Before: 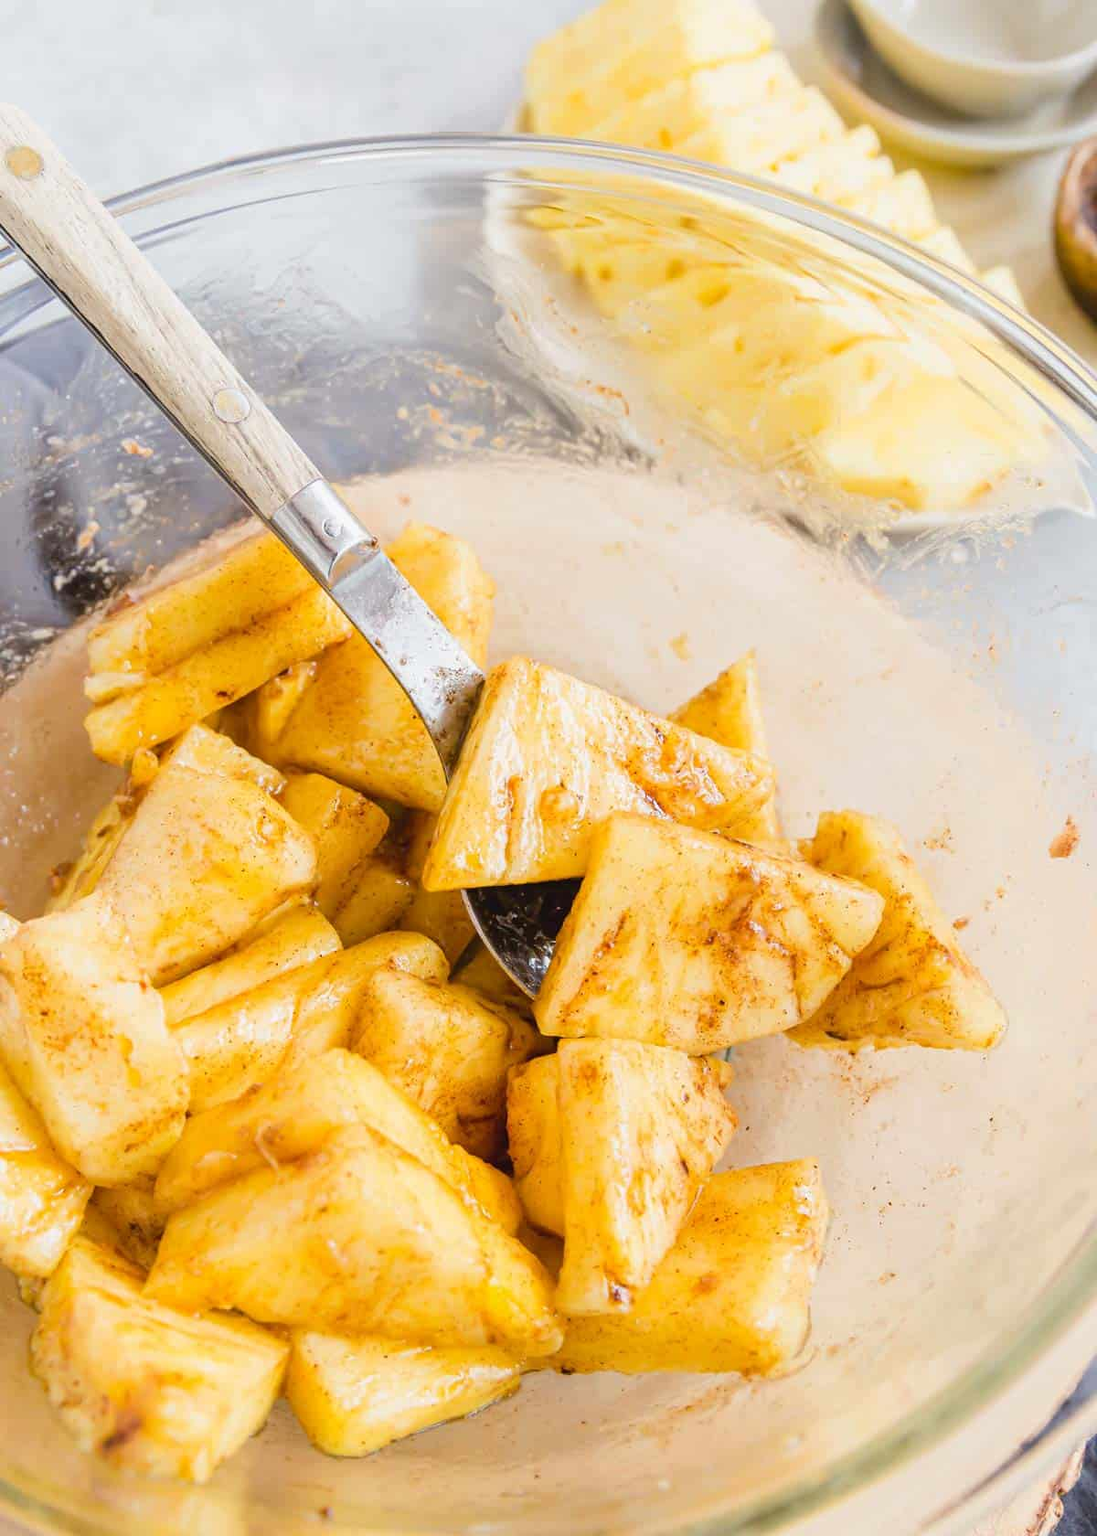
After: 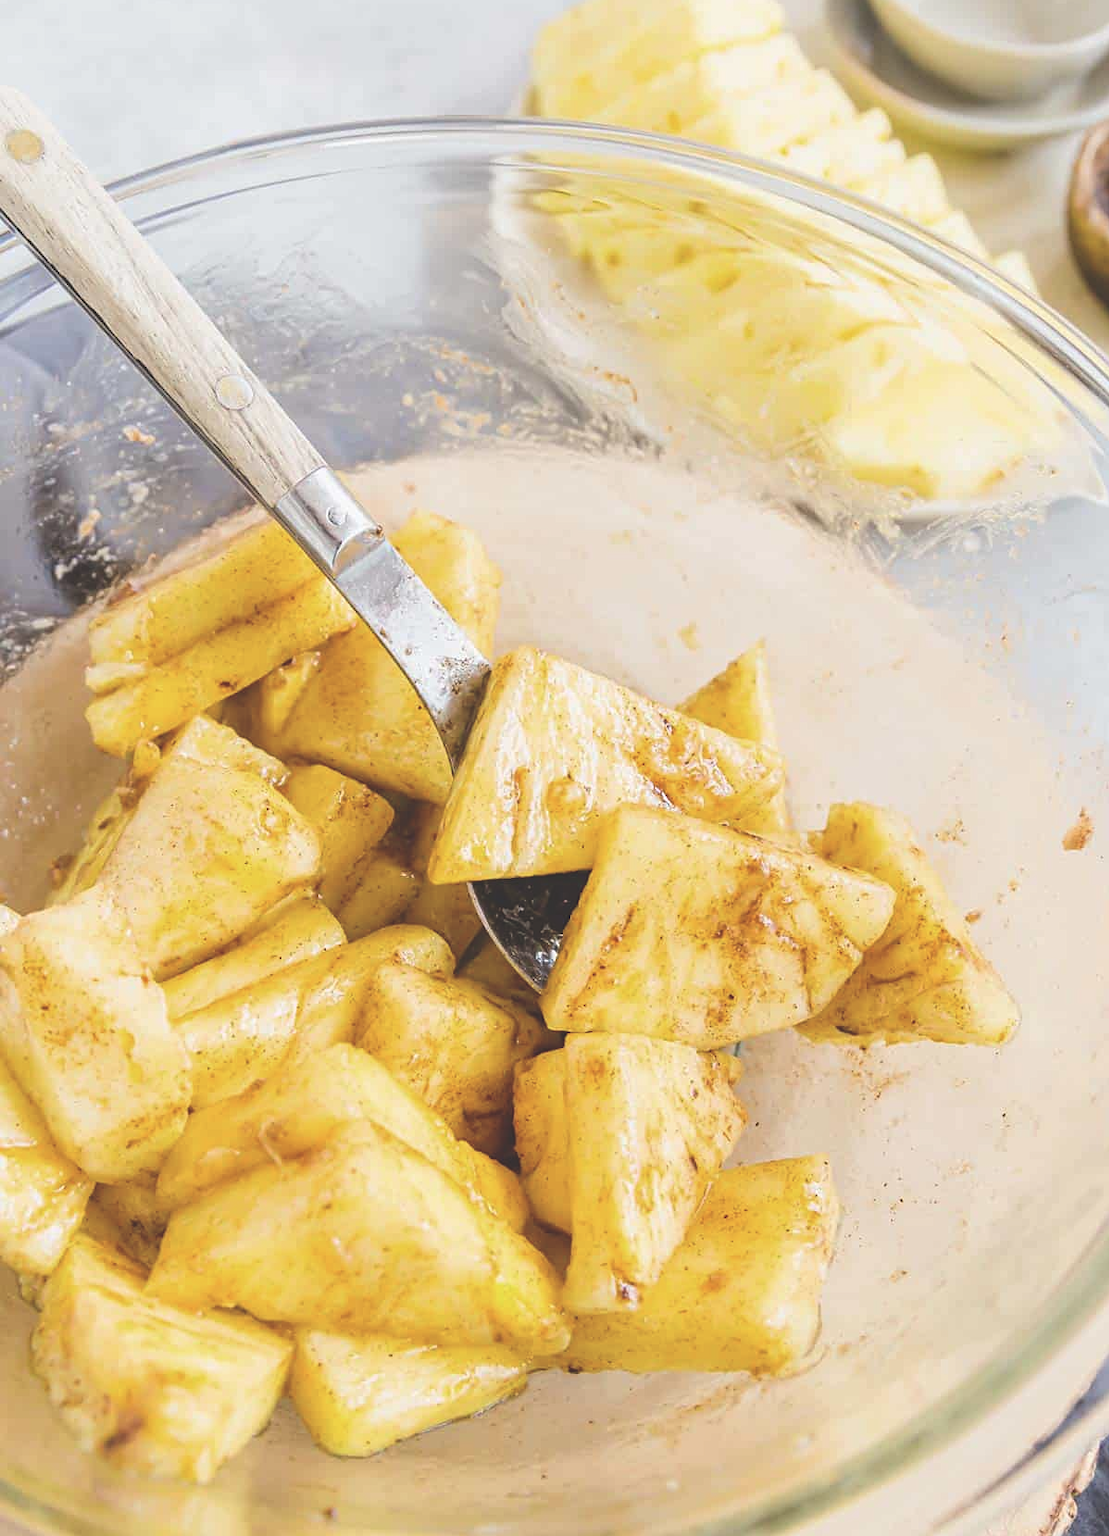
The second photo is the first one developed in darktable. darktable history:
tone equalizer: on, module defaults
exposure: black level correction -0.027, compensate highlight preservation false
color zones: curves: ch1 [(0.113, 0.438) (0.75, 0.5)]; ch2 [(0.12, 0.526) (0.75, 0.5)]
sharpen: amount 0.213
crop: top 1.219%, right 0.088%
